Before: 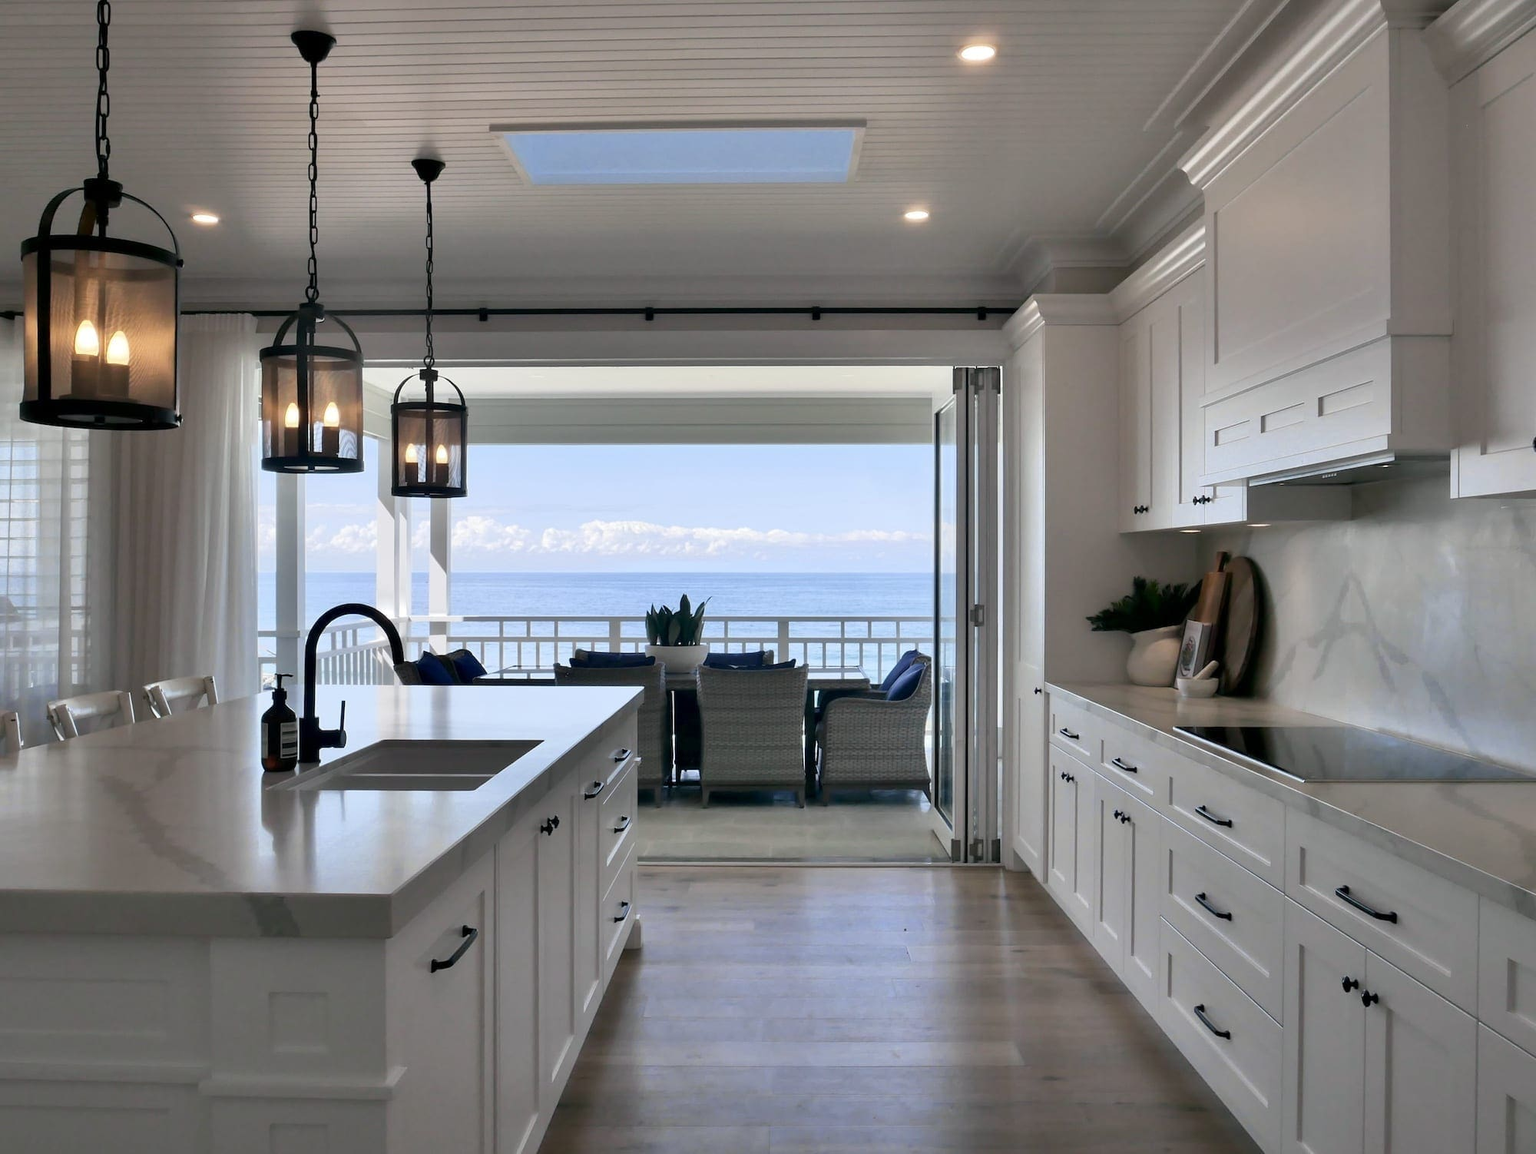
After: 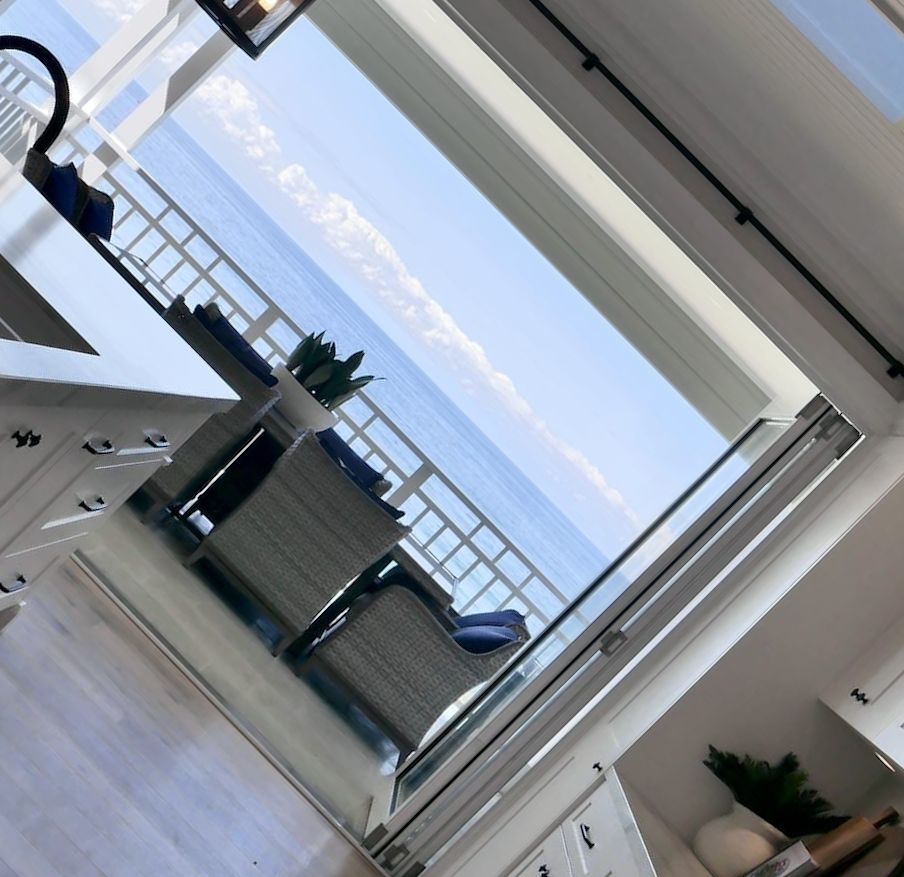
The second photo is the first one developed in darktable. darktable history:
crop and rotate: angle -45.3°, top 16.004%, right 0.801%, bottom 11.73%
